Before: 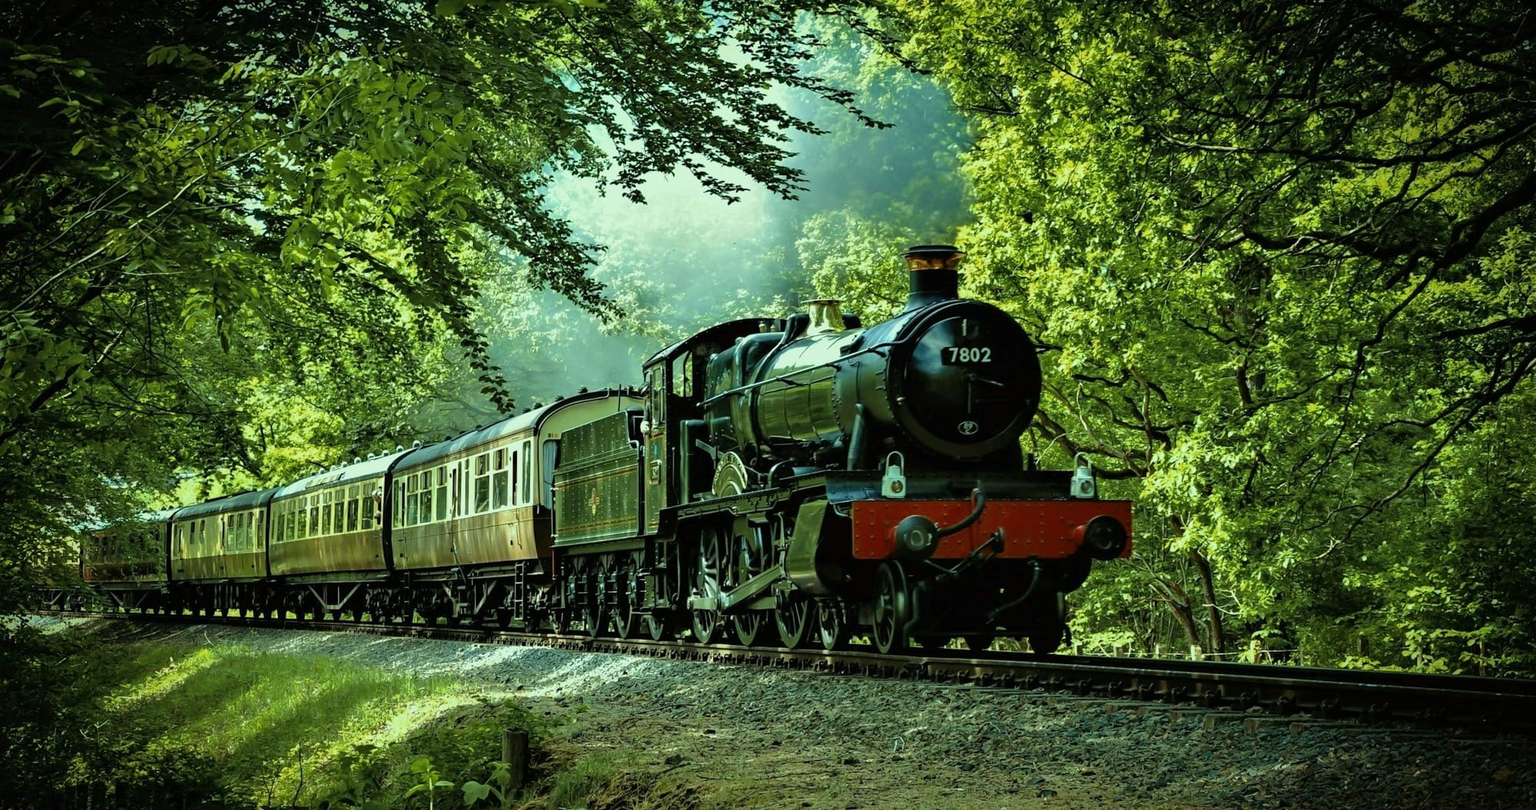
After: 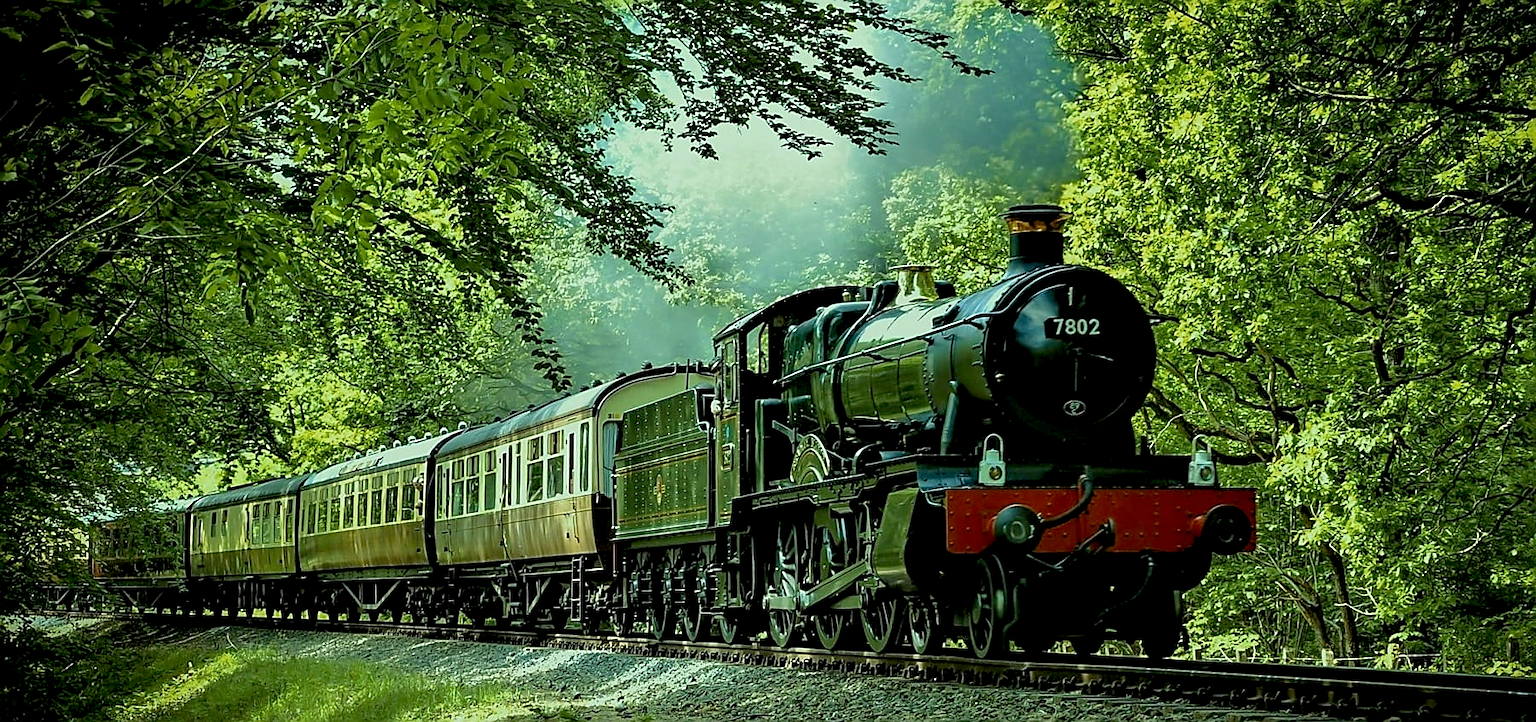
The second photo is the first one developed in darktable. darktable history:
exposure: compensate highlight preservation false
crop: top 7.516%, right 9.853%, bottom 12.059%
sharpen: radius 1.392, amount 1.251, threshold 0.756
contrast equalizer: y [[0.509, 0.517, 0.523, 0.523, 0.517, 0.509], [0.5 ×6], [0.5 ×6], [0 ×6], [0 ×6]], mix -0.193
color balance rgb: global offset › luminance -0.844%, perceptual saturation grading › global saturation -0.115%, contrast -10.184%
